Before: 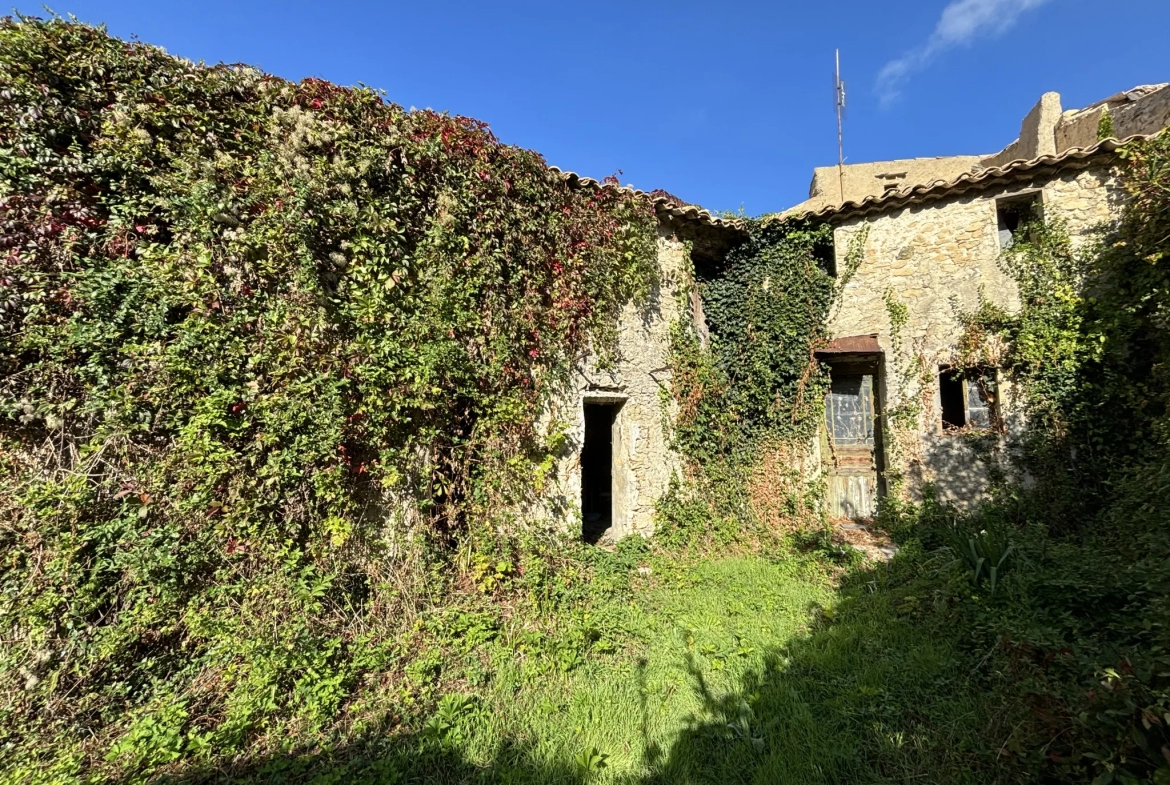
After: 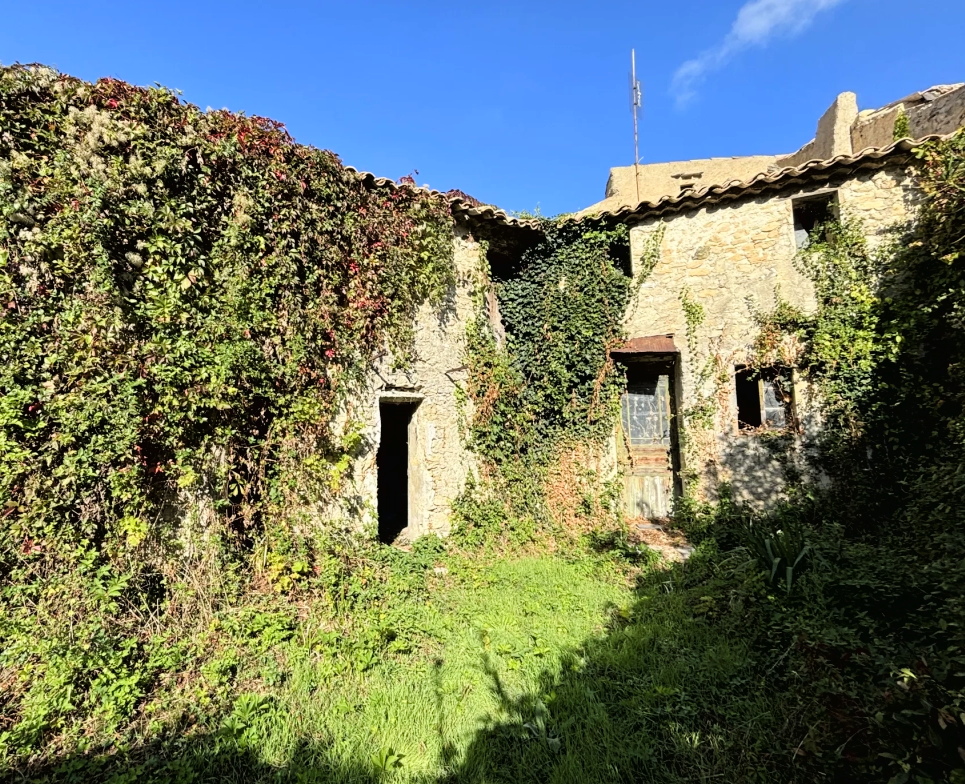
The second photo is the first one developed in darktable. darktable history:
exposure: black level correction 0, exposure 0 EV, compensate exposure bias true, compensate highlight preservation false
tone curve: curves: ch0 [(0, 0.013) (0.054, 0.018) (0.205, 0.197) (0.289, 0.309) (0.382, 0.437) (0.475, 0.552) (0.666, 0.743) (0.791, 0.85) (1, 0.998)]; ch1 [(0, 0) (0.394, 0.338) (0.449, 0.404) (0.499, 0.498) (0.526, 0.528) (0.543, 0.564) (0.589, 0.633) (0.66, 0.687) (0.783, 0.804) (1, 1)]; ch2 [(0, 0) (0.304, 0.31) (0.403, 0.399) (0.441, 0.421) (0.474, 0.466) (0.498, 0.496) (0.524, 0.538) (0.555, 0.584) (0.633, 0.665) (0.7, 0.711) (1, 1)], color space Lab, linked channels, preserve colors none
crop: left 17.468%, bottom 0.05%
